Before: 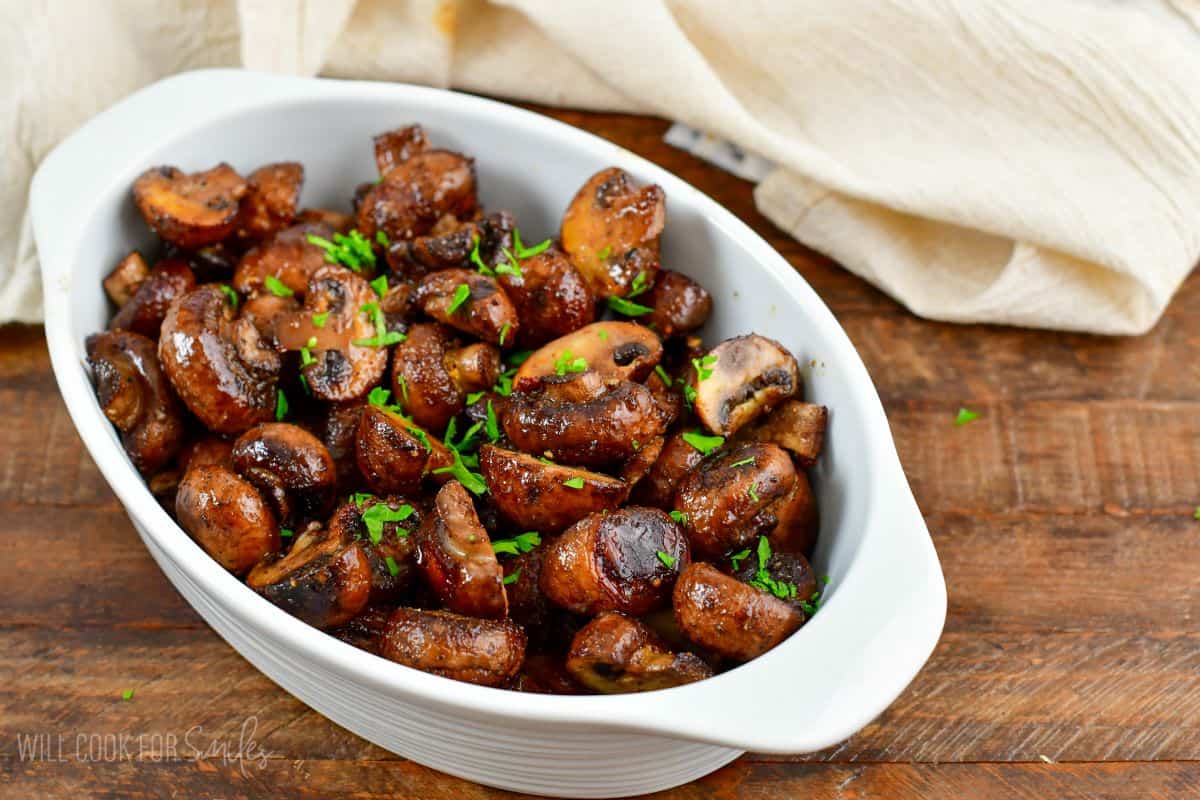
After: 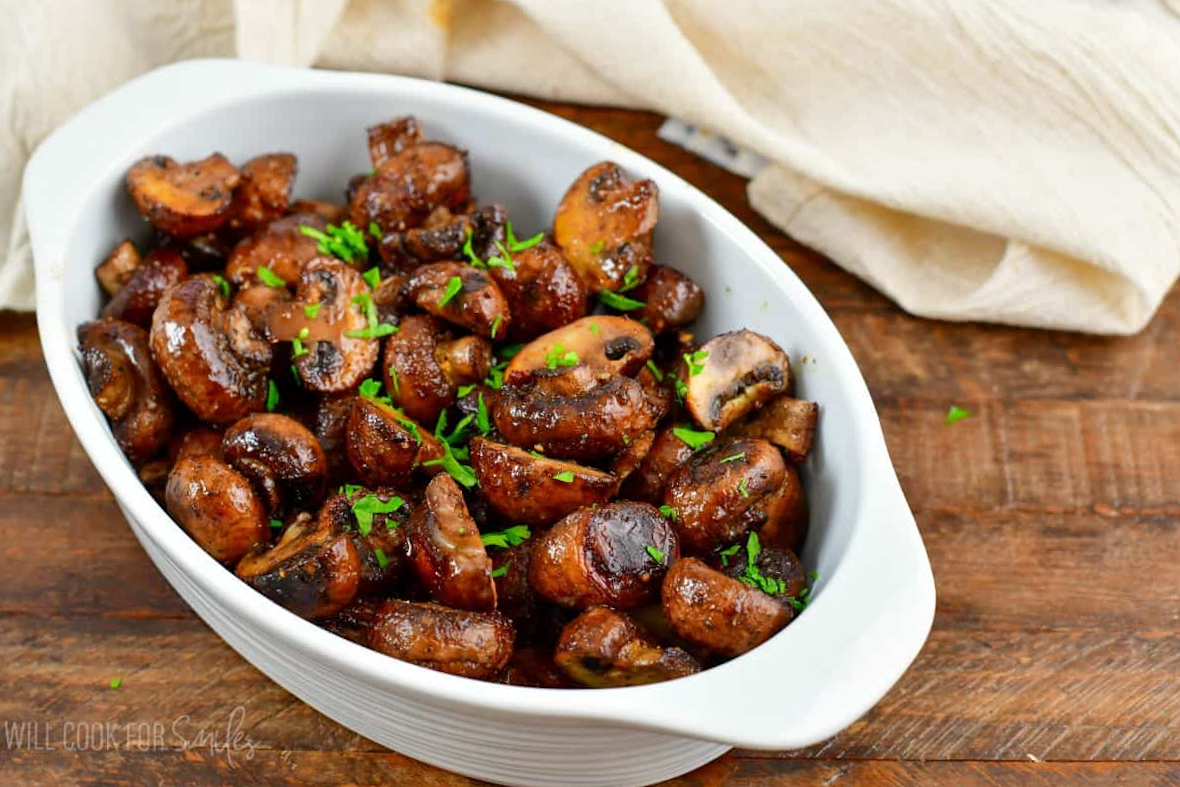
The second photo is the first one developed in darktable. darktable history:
crop and rotate: angle -0.624°
